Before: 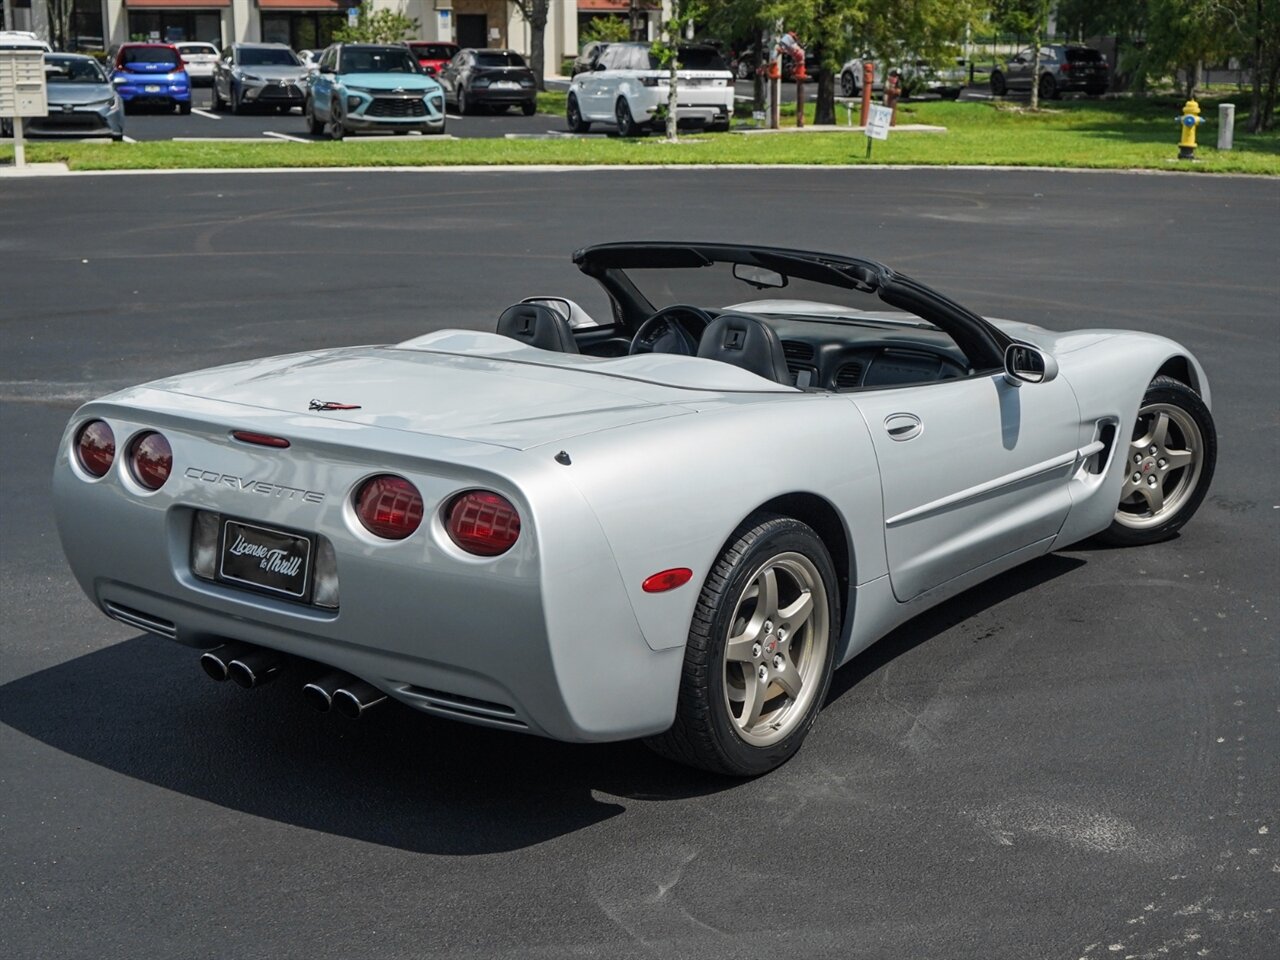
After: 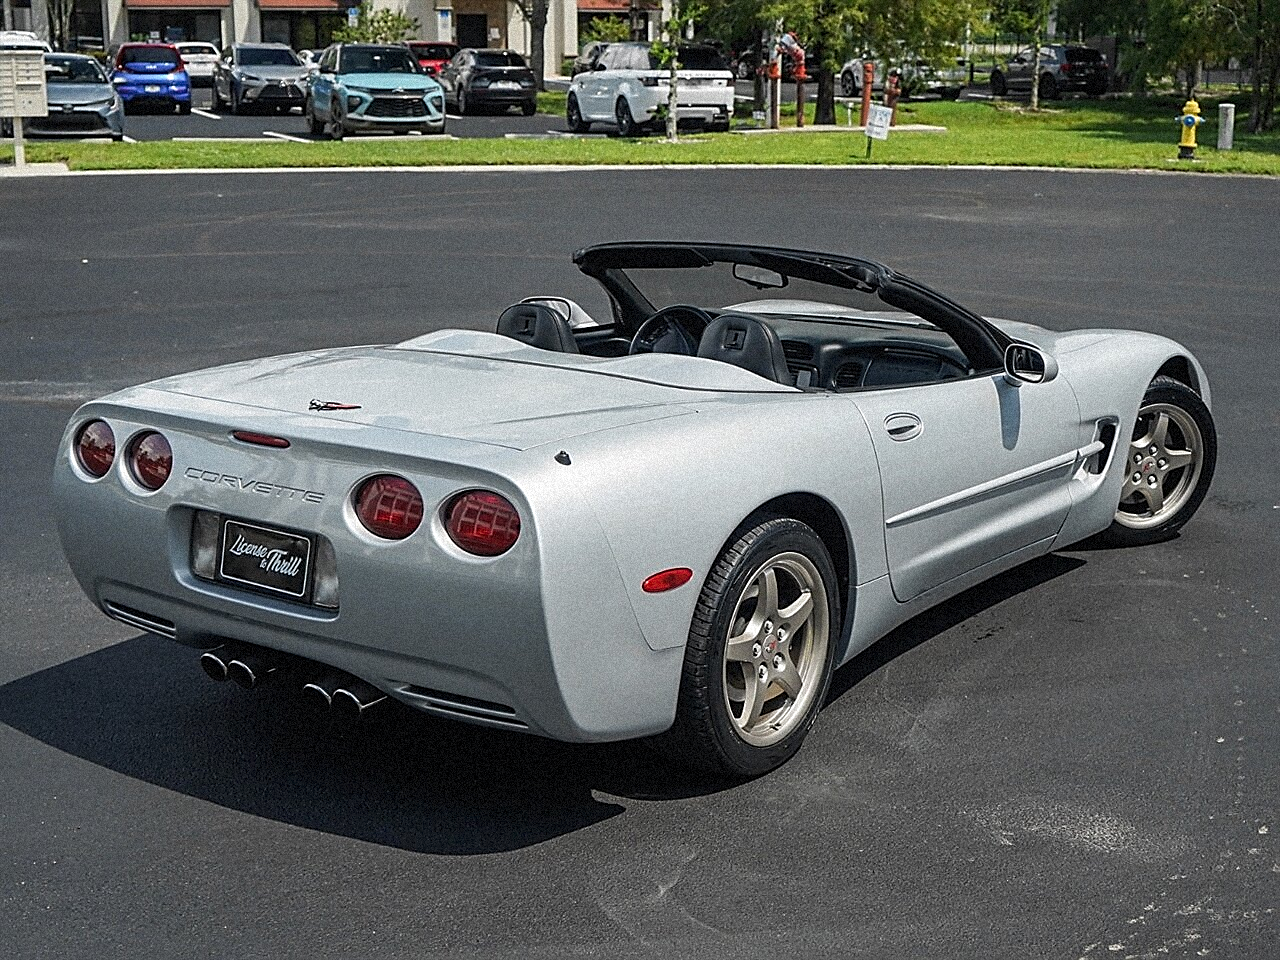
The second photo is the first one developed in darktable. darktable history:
grain: coarseness 9.38 ISO, strength 34.99%, mid-tones bias 0%
sharpen: radius 1.4, amount 1.25, threshold 0.7
